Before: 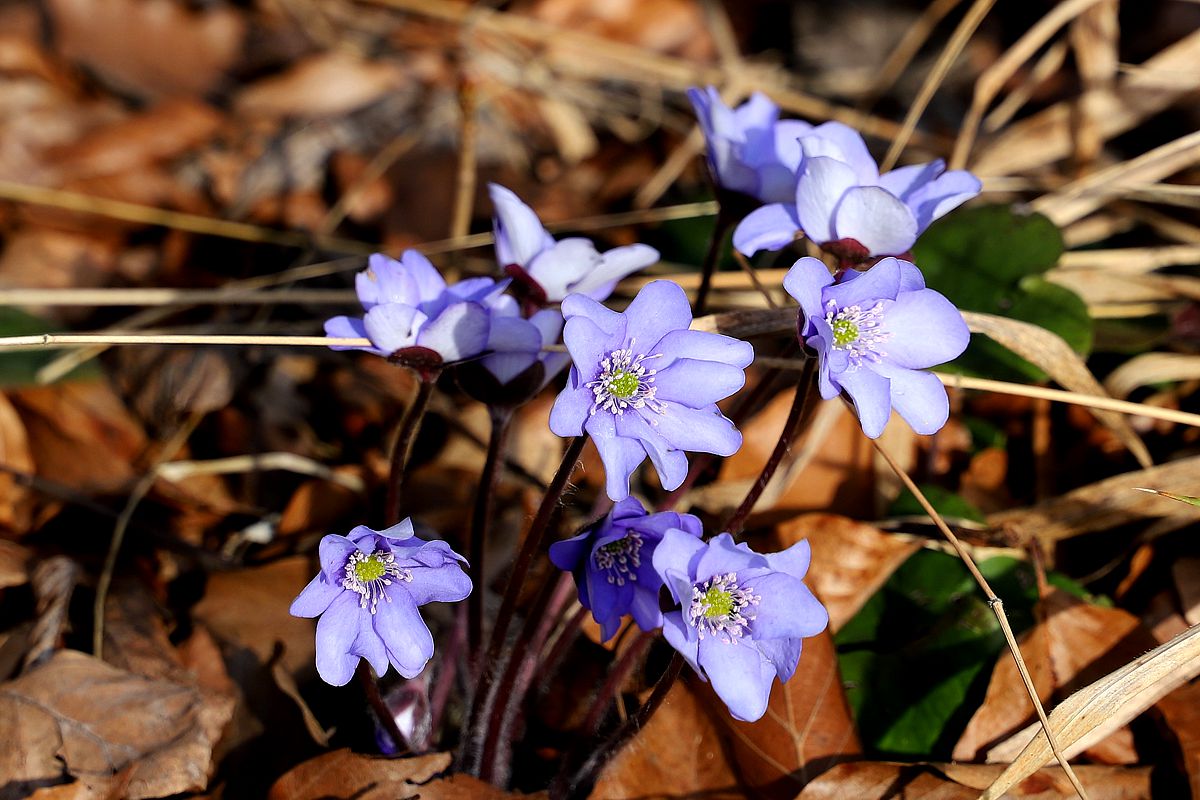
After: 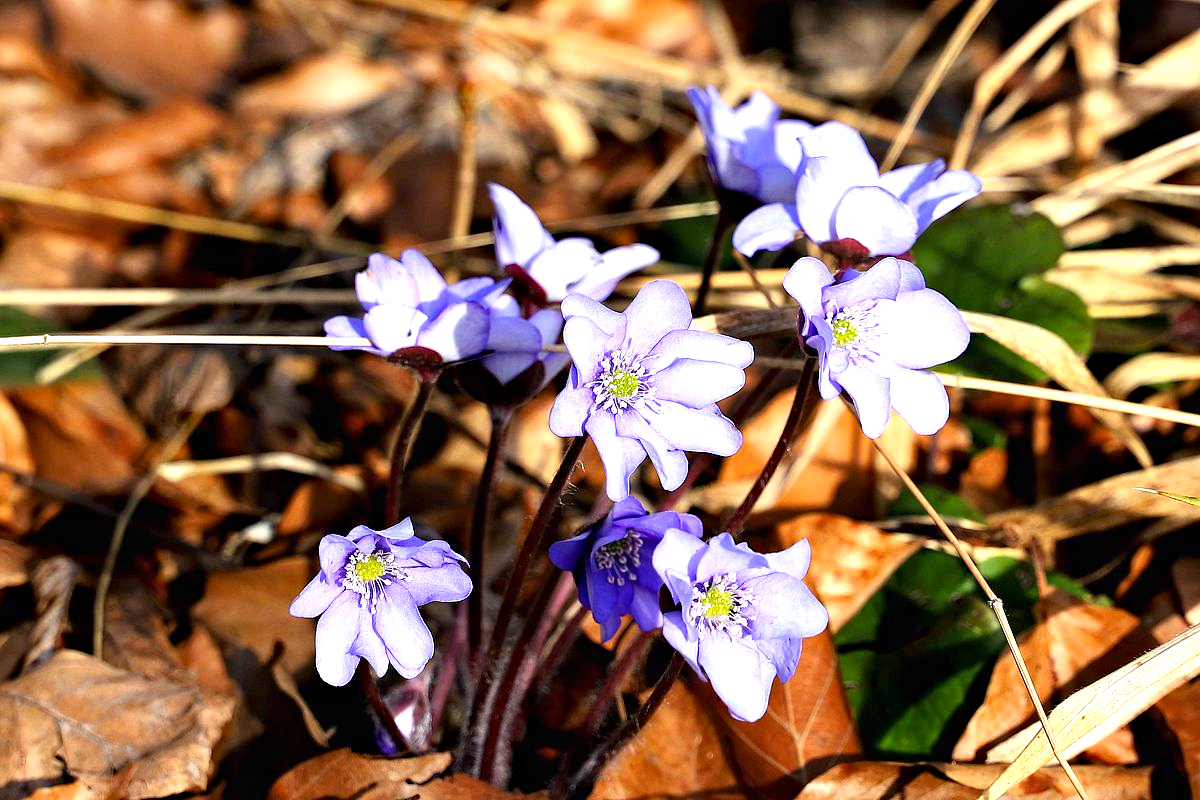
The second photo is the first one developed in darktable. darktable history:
haze removal: compatibility mode true, adaptive false
tone equalizer: on, module defaults
exposure: black level correction 0, exposure 1 EV, compensate exposure bias true, compensate highlight preservation false
